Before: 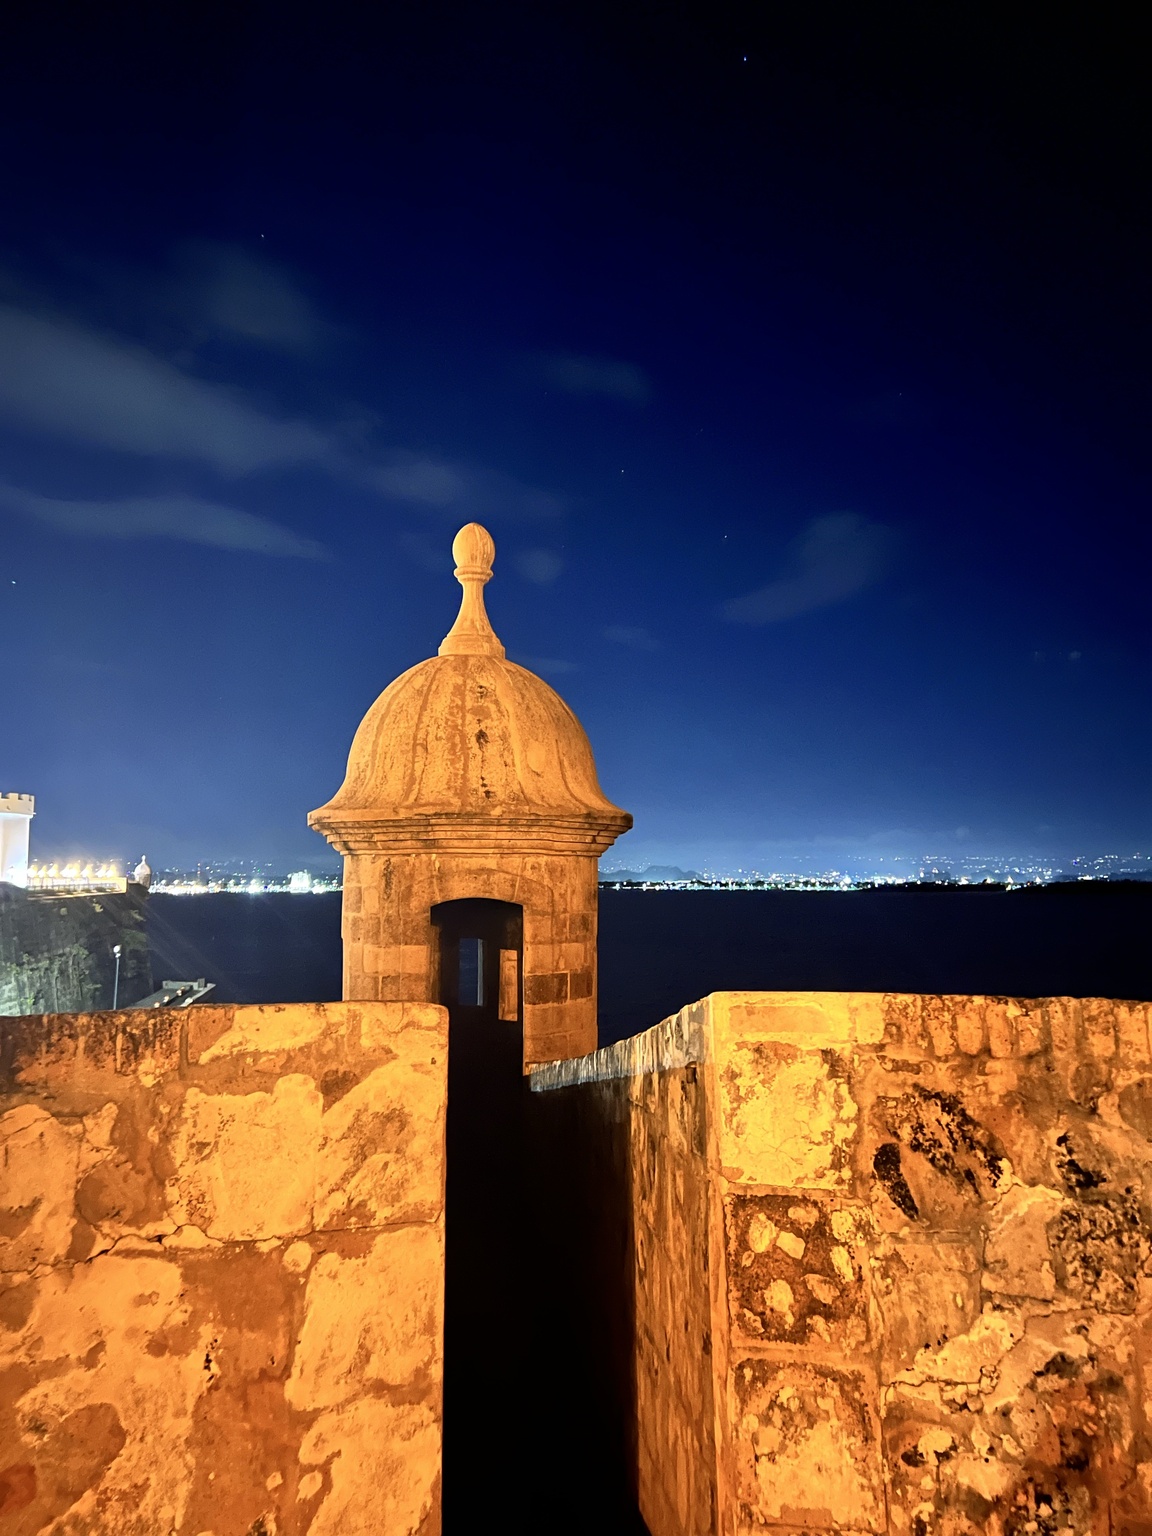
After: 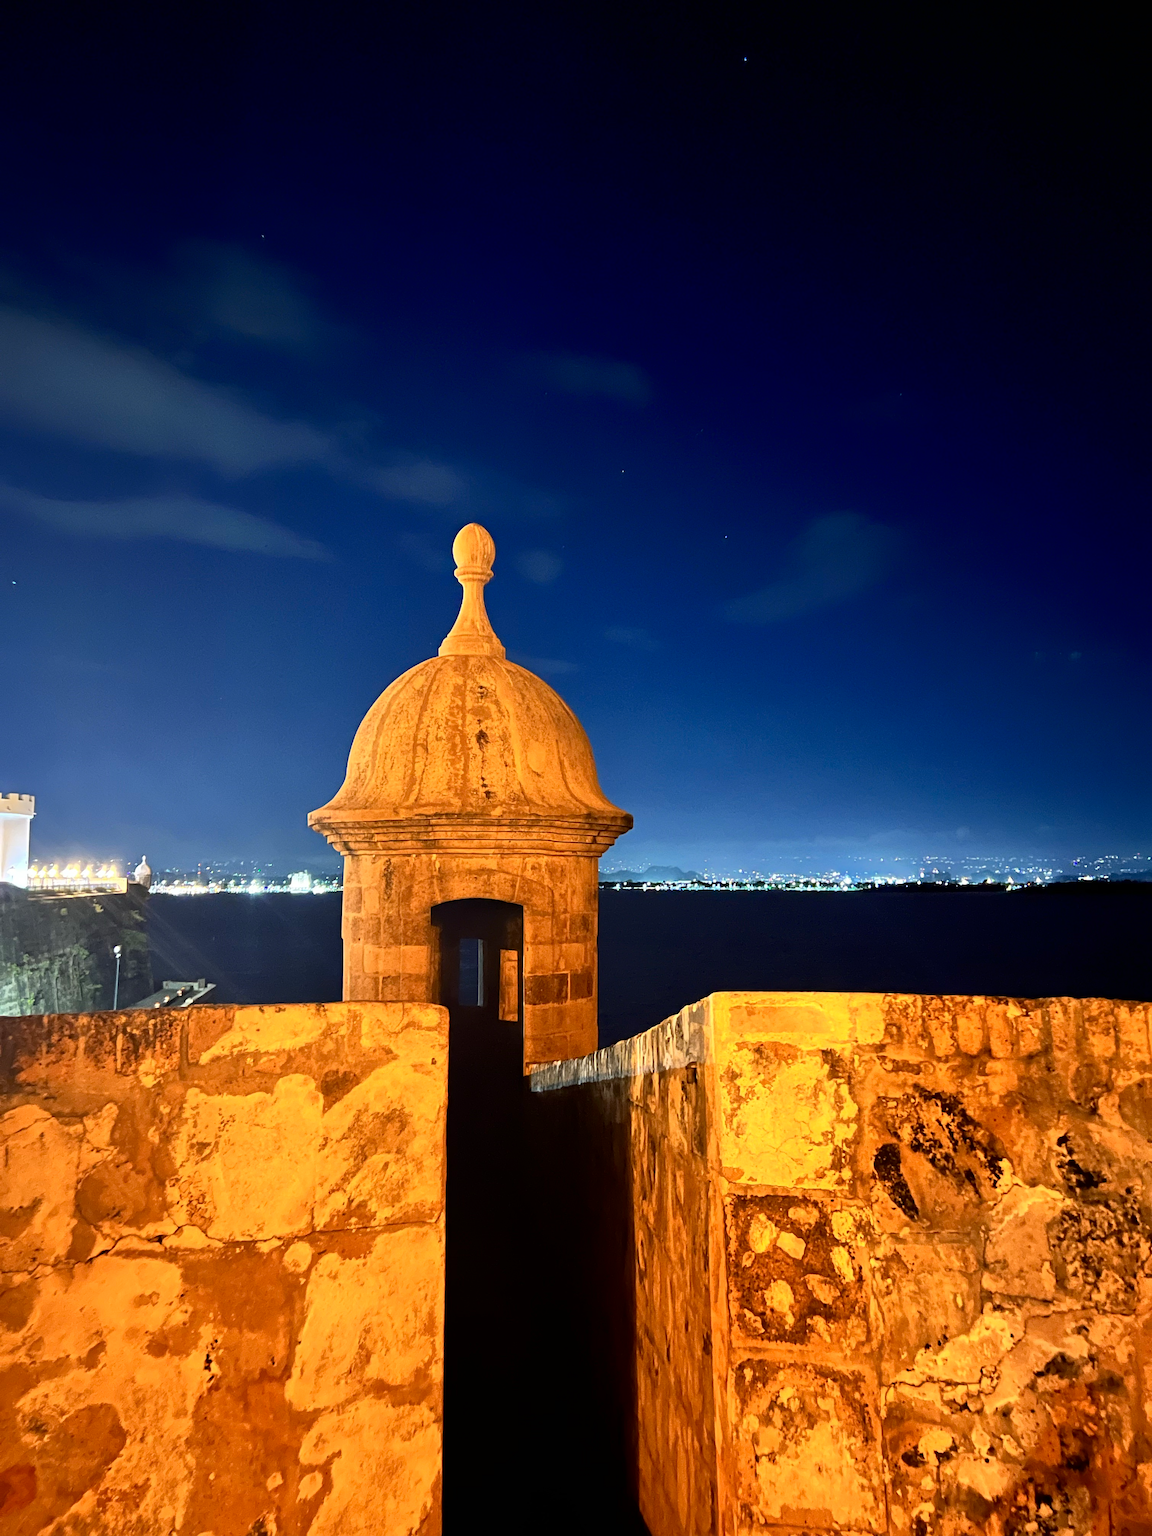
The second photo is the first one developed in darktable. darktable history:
contrast brightness saturation: contrast 0.025, brightness -0.03
